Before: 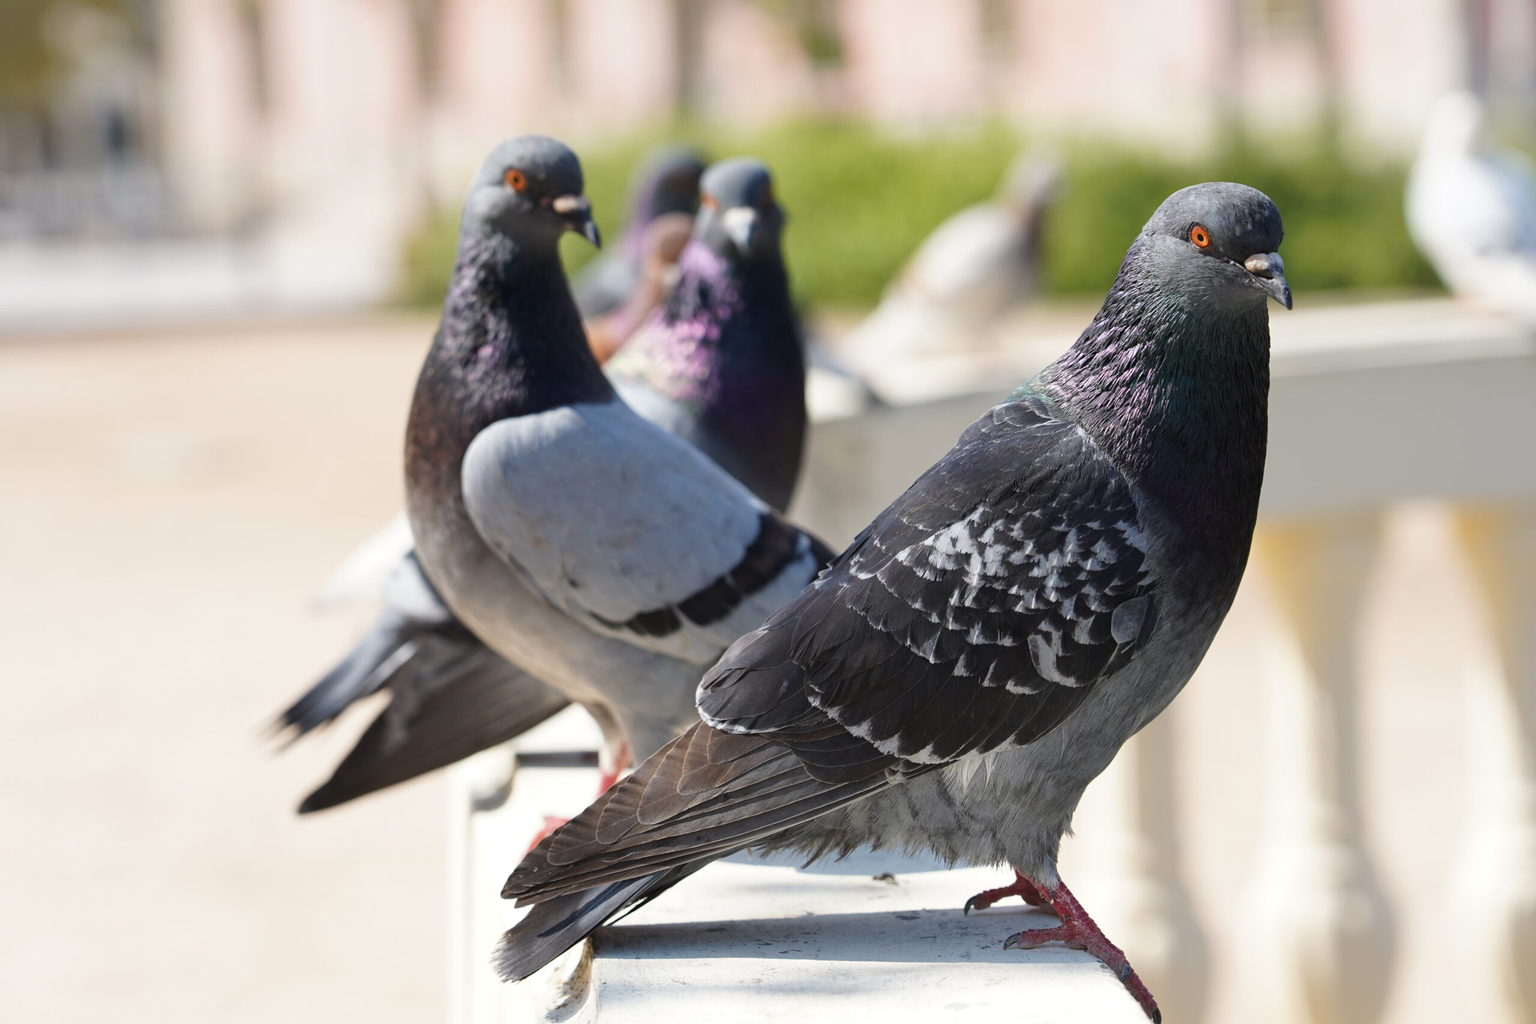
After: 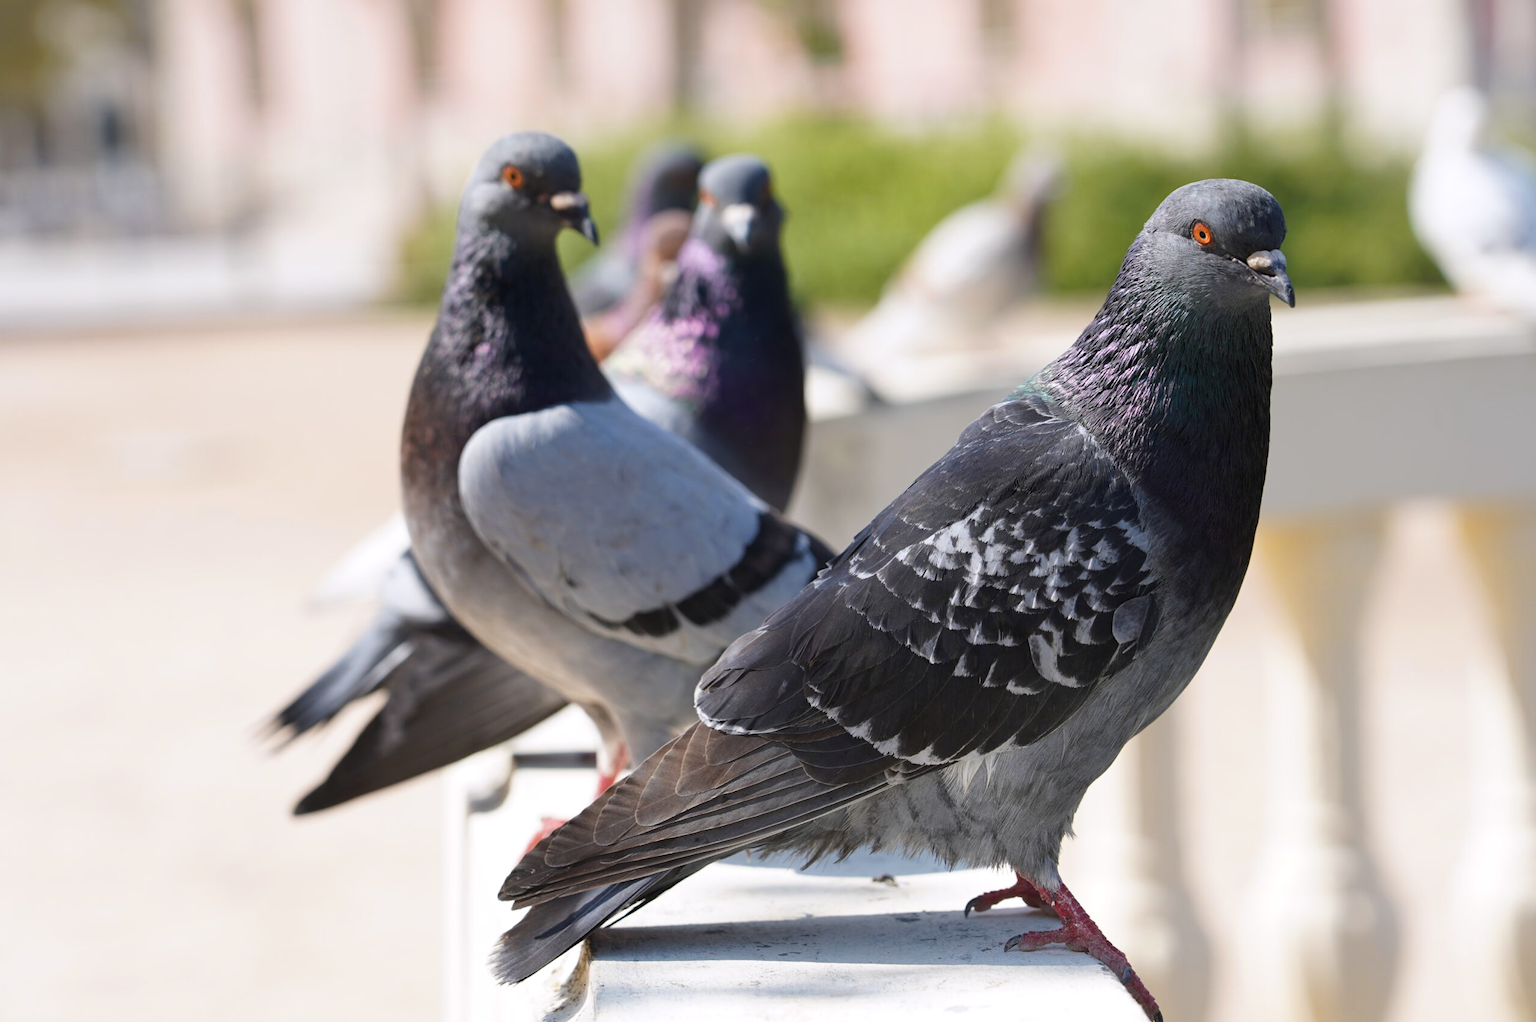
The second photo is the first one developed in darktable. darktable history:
crop: left 0.434%, top 0.485%, right 0.244%, bottom 0.386%
white balance: red 1.004, blue 1.024
